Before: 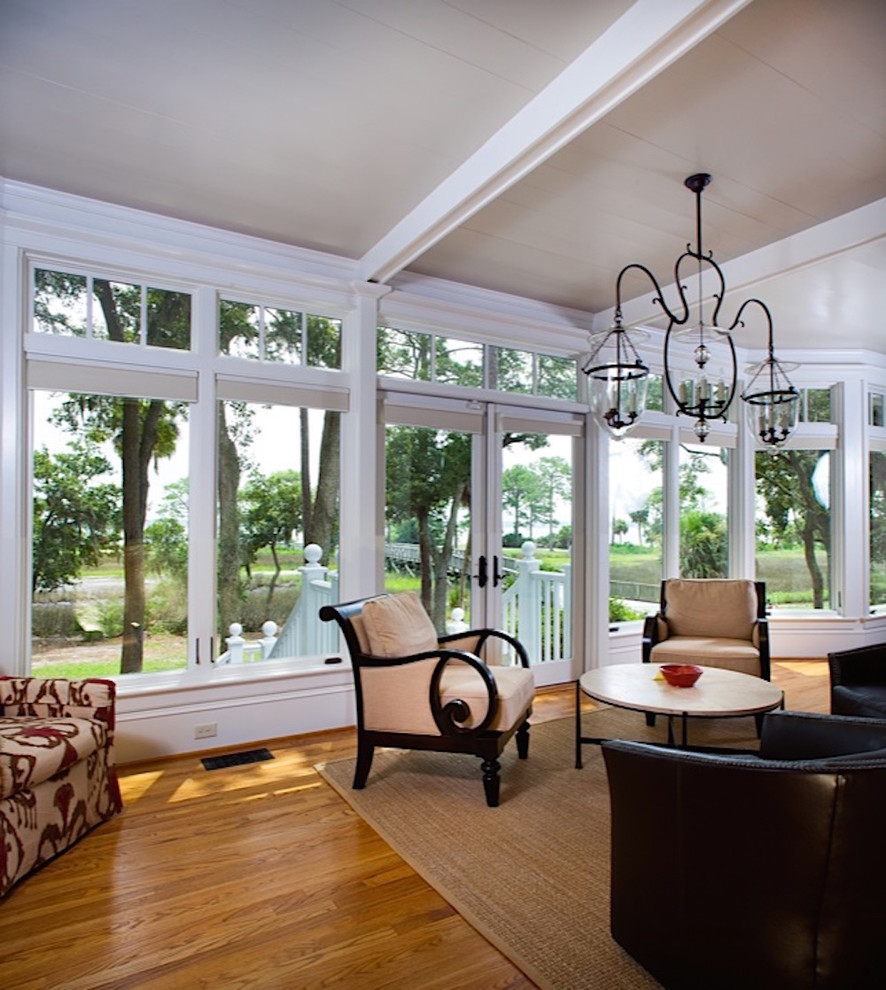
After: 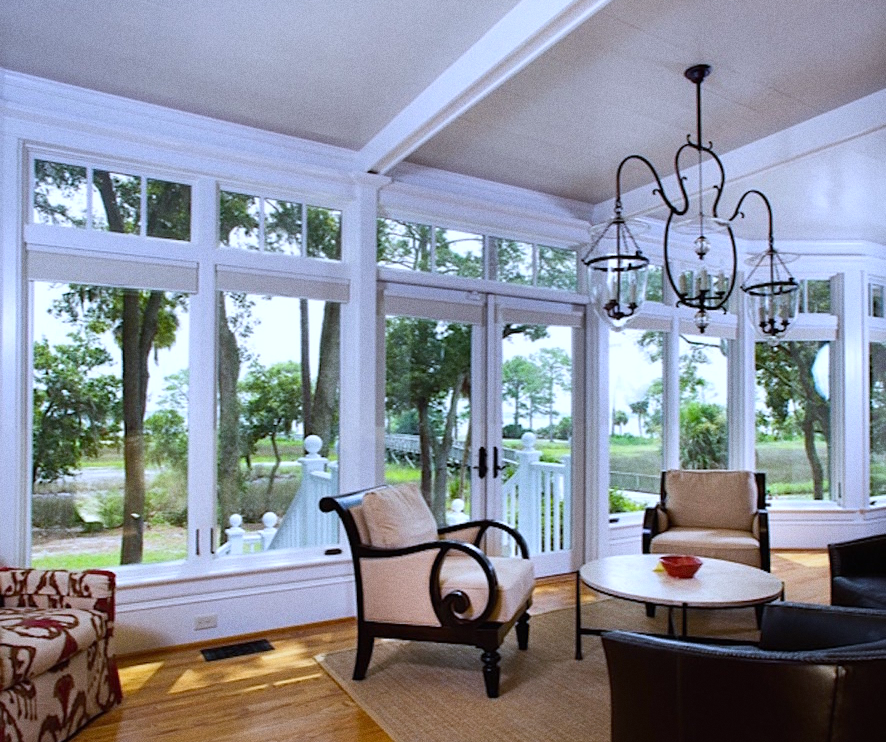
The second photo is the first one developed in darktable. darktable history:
white balance: red 0.948, green 1.02, blue 1.176
crop: top 11.038%, bottom 13.962%
grain: coarseness 0.47 ISO
